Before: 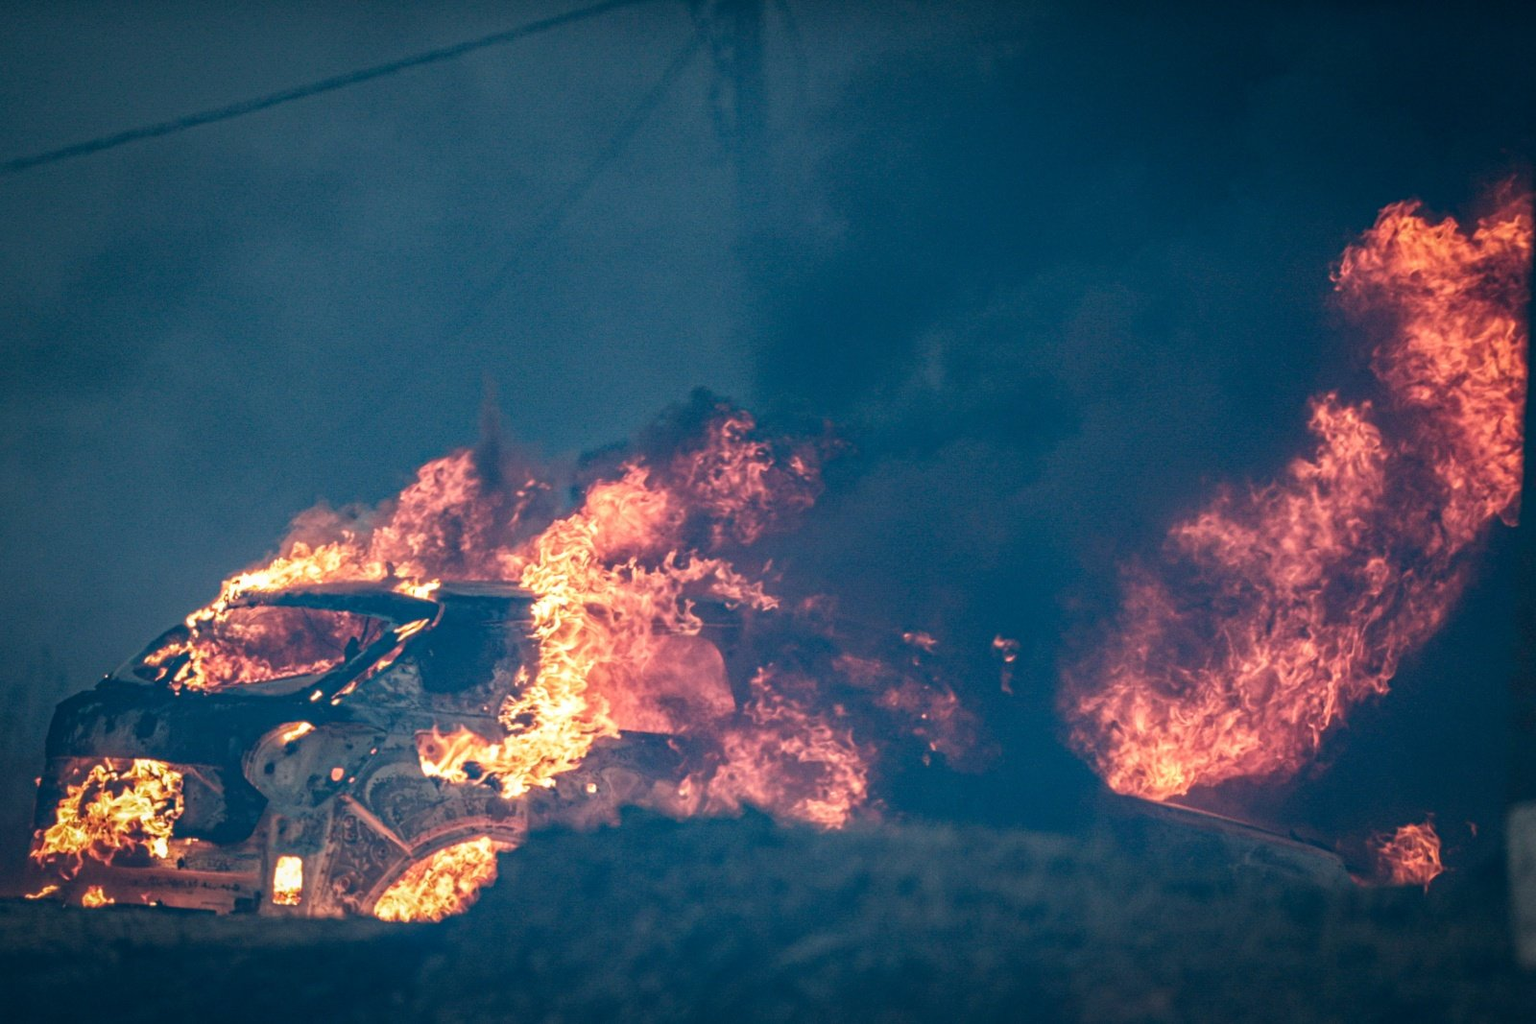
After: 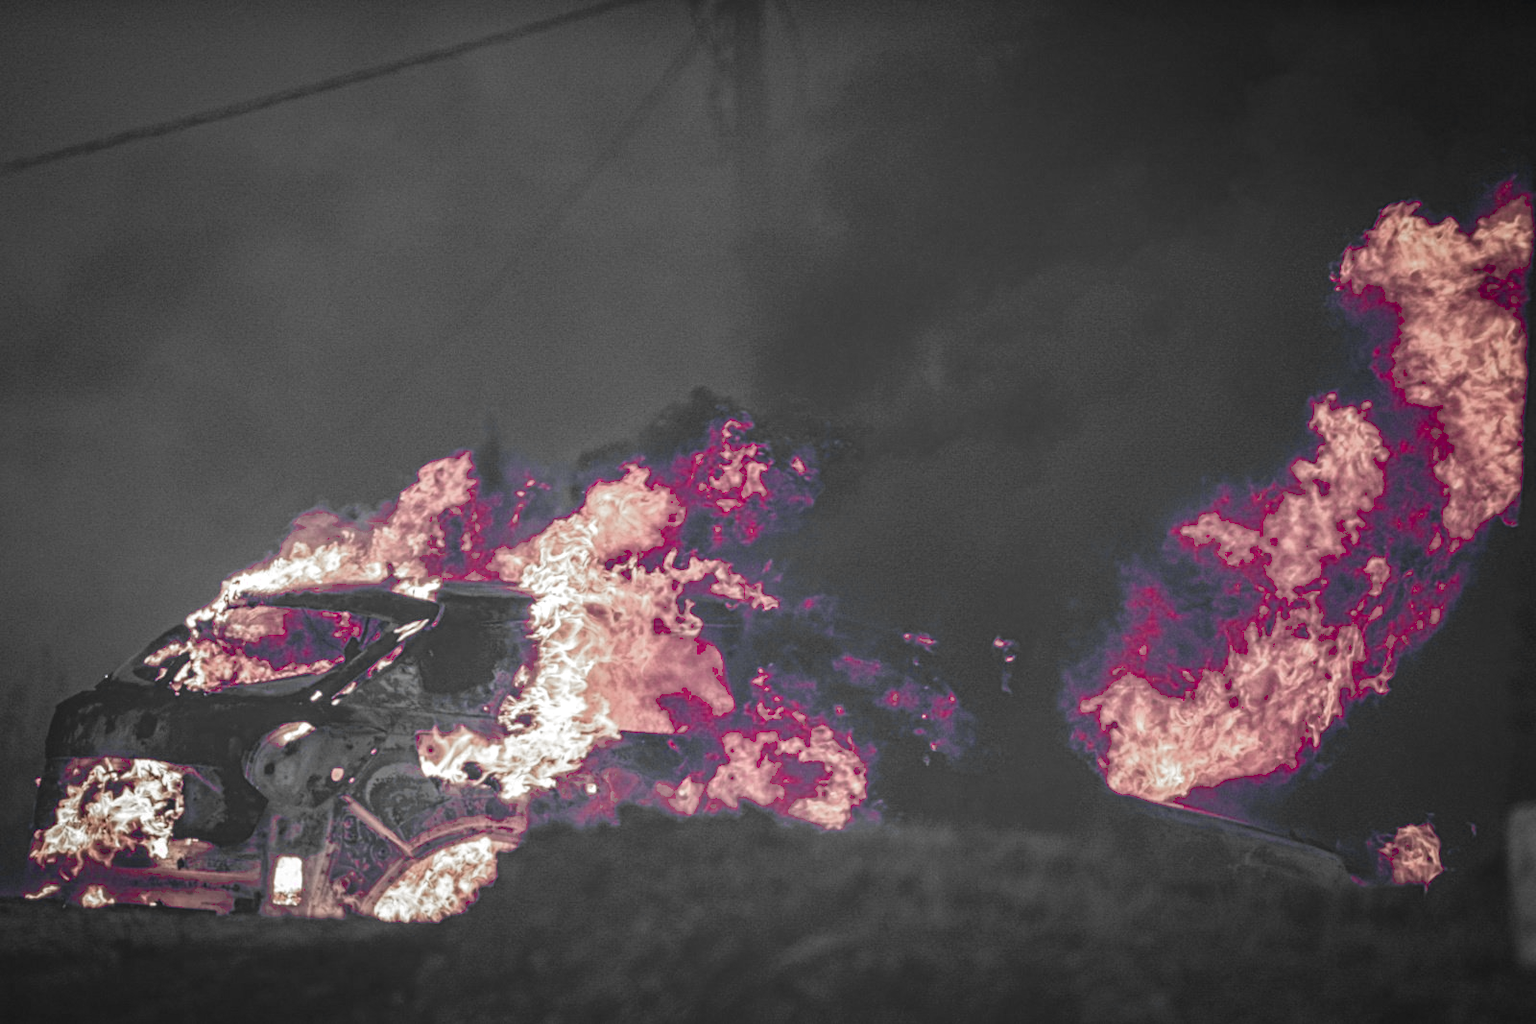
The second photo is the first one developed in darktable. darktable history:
local contrast: highlights 100%, shadows 102%, detail 119%, midtone range 0.2
color zones: curves: ch0 [(0, 0.278) (0.143, 0.5) (0.286, 0.5) (0.429, 0.5) (0.571, 0.5) (0.714, 0.5) (0.857, 0.5) (1, 0.5)]; ch1 [(0, 1) (0.143, 0.165) (0.286, 0) (0.429, 0) (0.571, 0) (0.714, 0) (0.857, 0.5) (1, 0.5)]; ch2 [(0, 0.508) (0.143, 0.5) (0.286, 0.5) (0.429, 0.5) (0.571, 0.5) (0.714, 0.5) (0.857, 0.5) (1, 0.5)]
